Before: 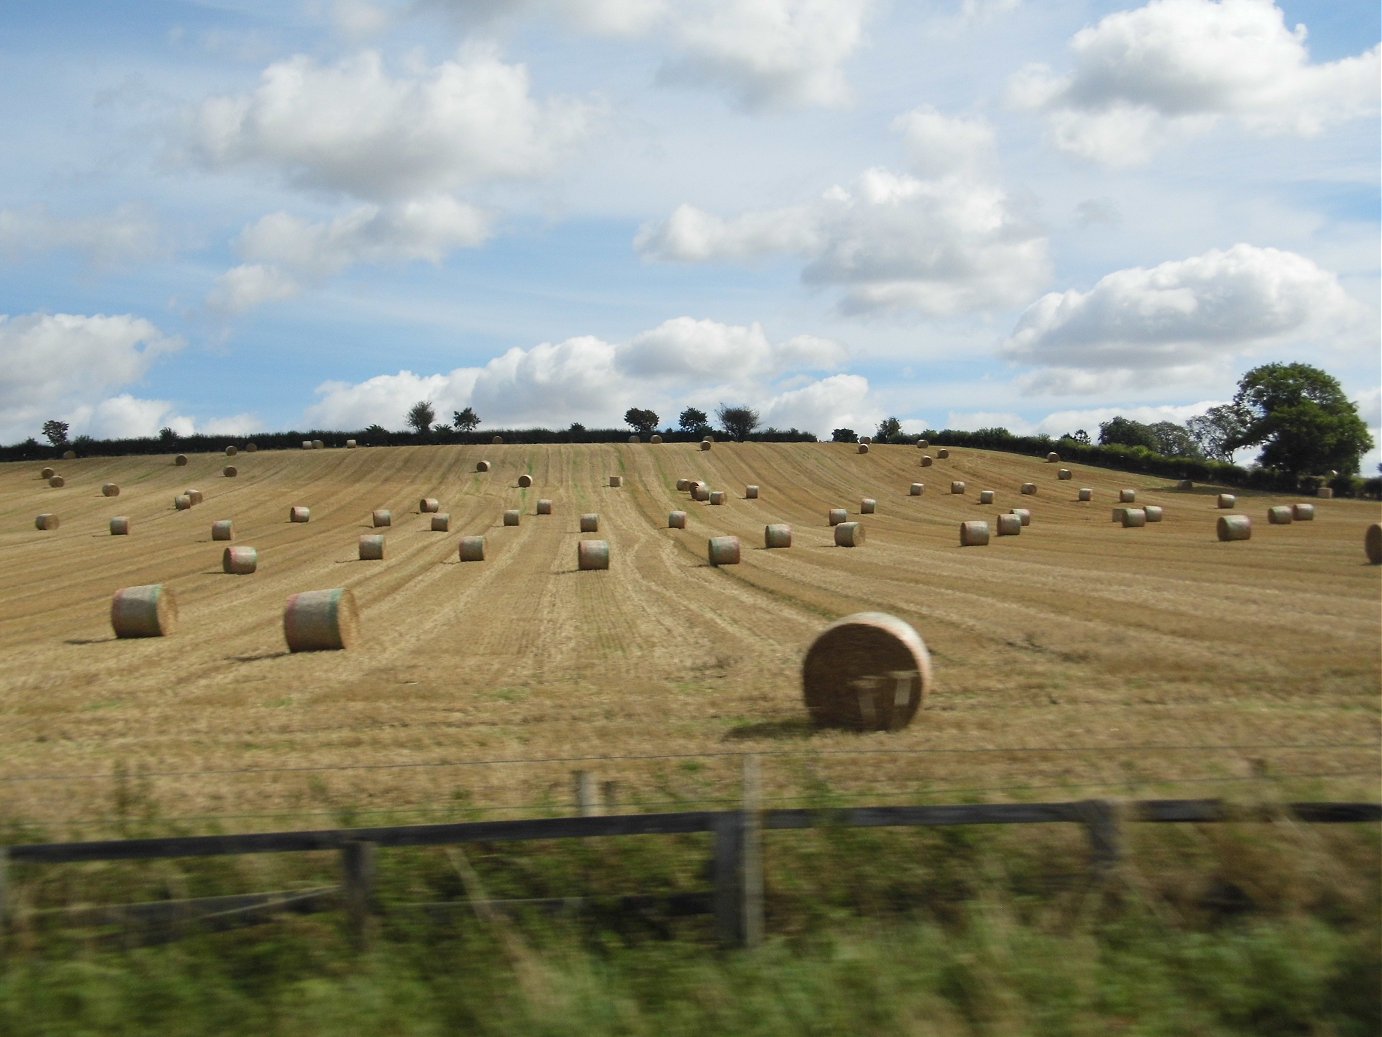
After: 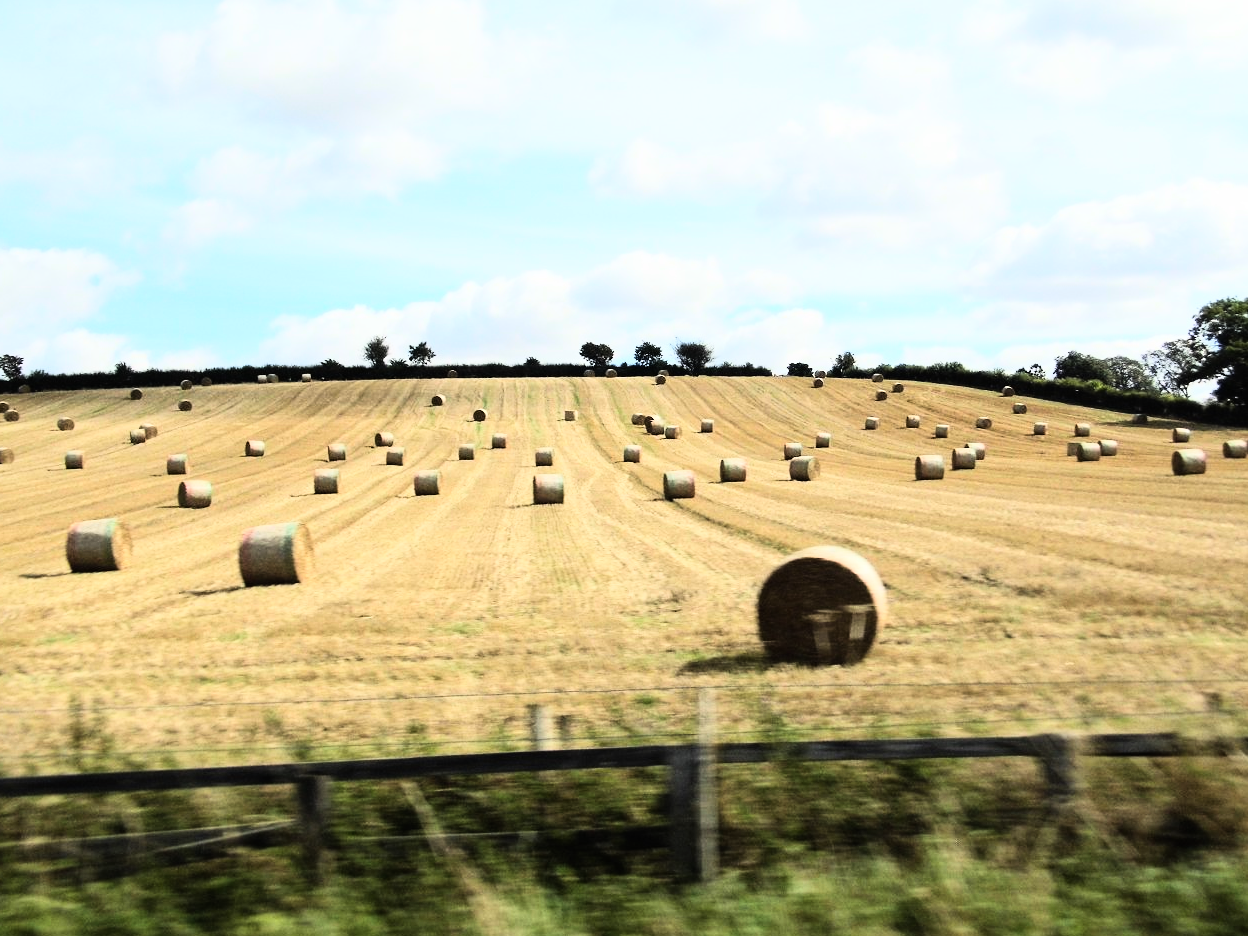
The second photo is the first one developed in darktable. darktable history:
crop: left 3.305%, top 6.436%, right 6.389%, bottom 3.258%
rgb curve: curves: ch0 [(0, 0) (0.21, 0.15) (0.24, 0.21) (0.5, 0.75) (0.75, 0.96) (0.89, 0.99) (1, 1)]; ch1 [(0, 0.02) (0.21, 0.13) (0.25, 0.2) (0.5, 0.67) (0.75, 0.9) (0.89, 0.97) (1, 1)]; ch2 [(0, 0.02) (0.21, 0.13) (0.25, 0.2) (0.5, 0.67) (0.75, 0.9) (0.89, 0.97) (1, 1)], compensate middle gray true
